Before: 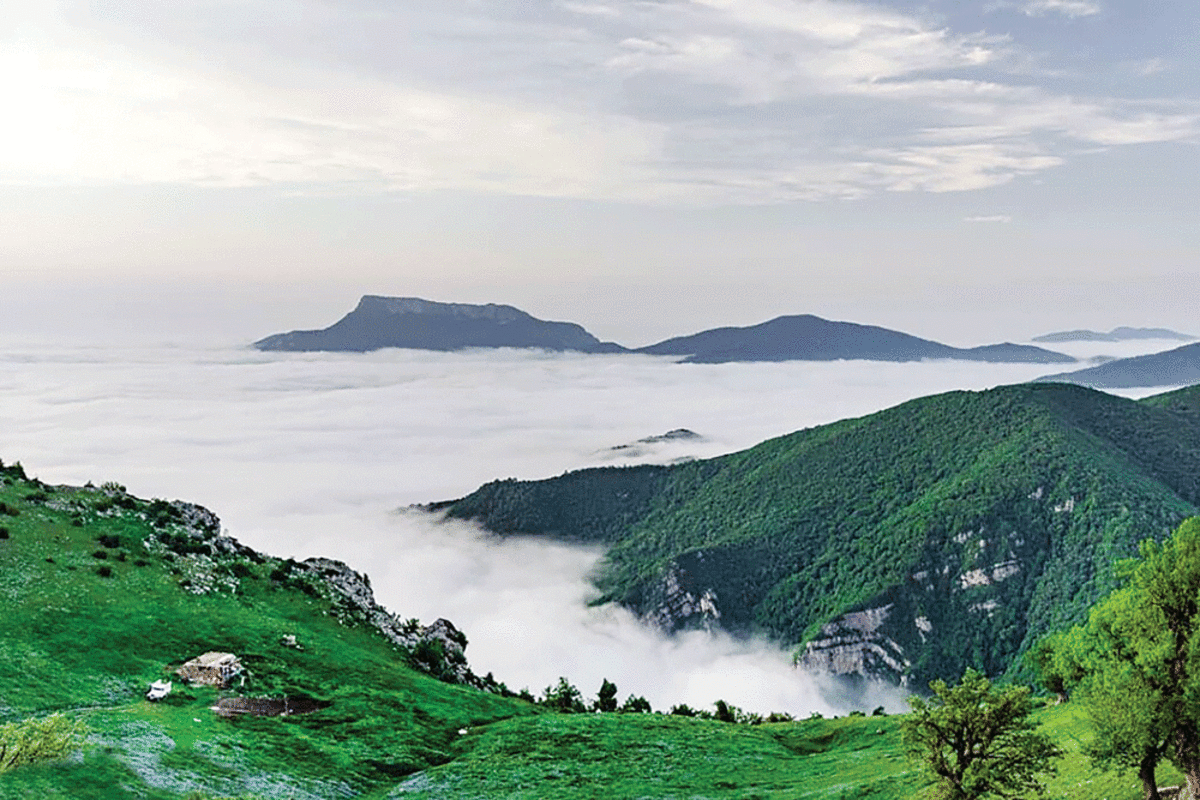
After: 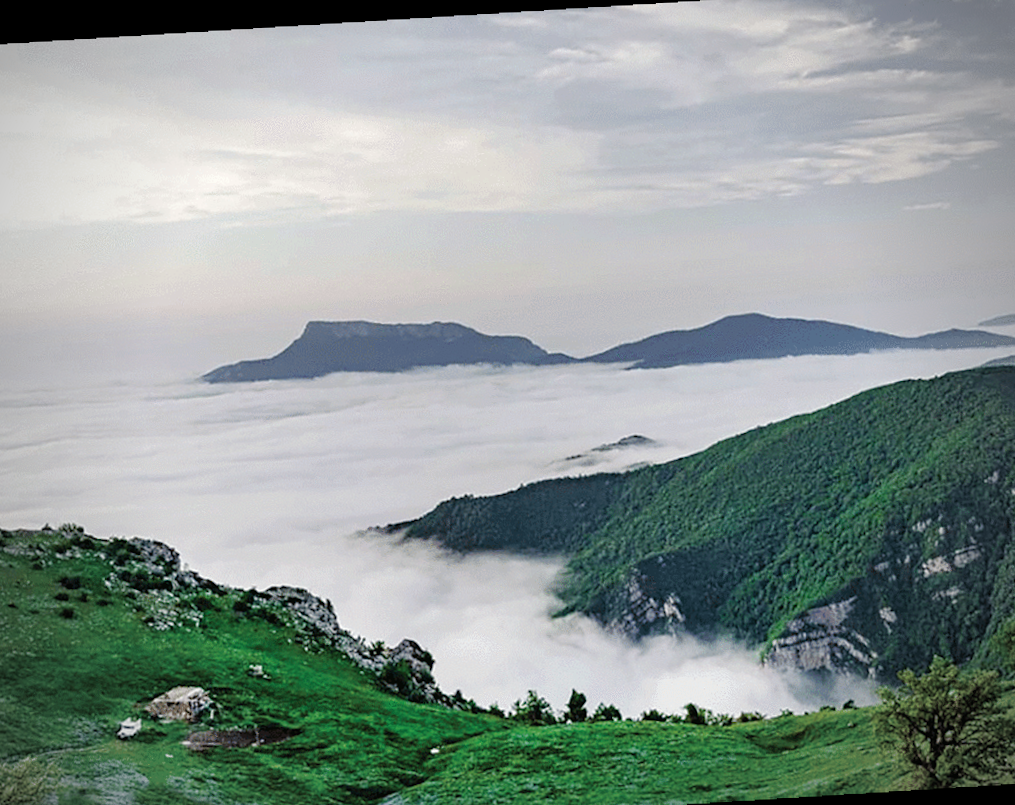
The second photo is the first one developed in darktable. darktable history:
rotate and perspective: rotation -2.56°, automatic cropping off
base curve: curves: ch0 [(0, 0) (0.74, 0.67) (1, 1)]
vignetting: fall-off start 71.74%
crop and rotate: angle 1°, left 4.281%, top 0.642%, right 11.383%, bottom 2.486%
